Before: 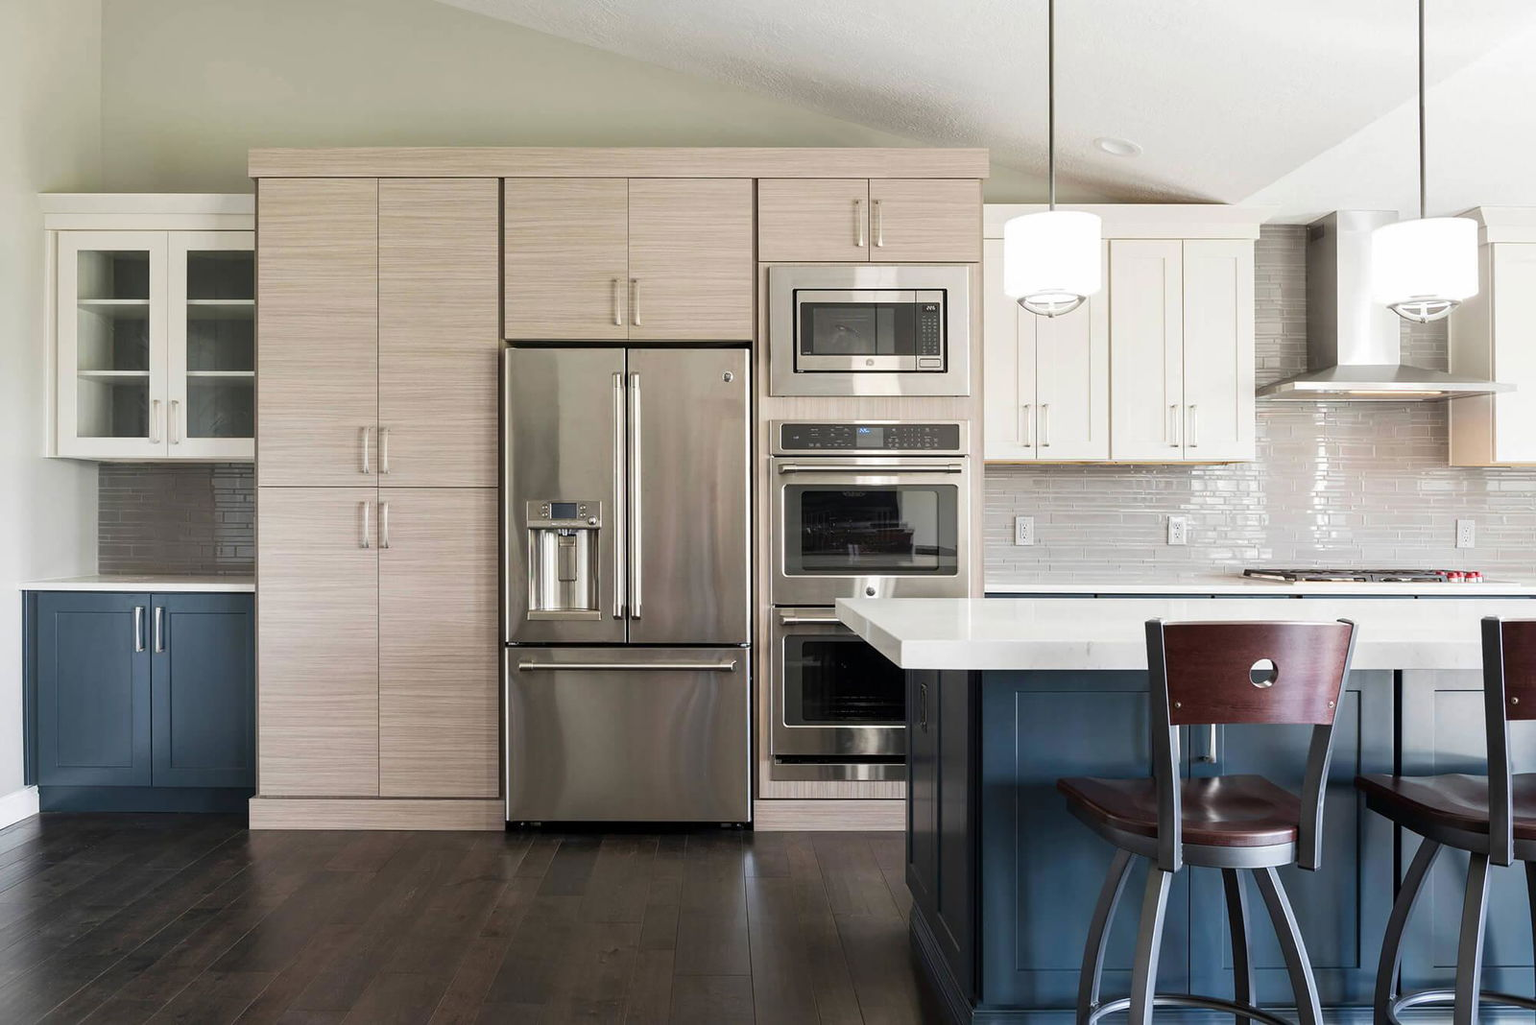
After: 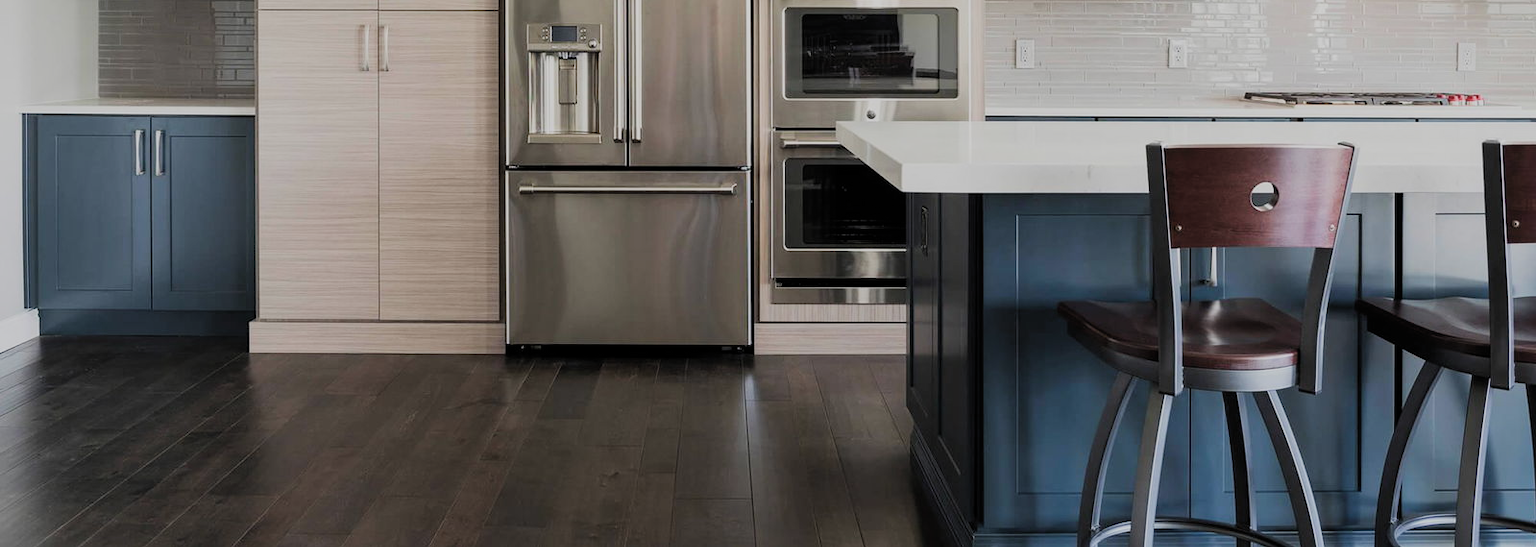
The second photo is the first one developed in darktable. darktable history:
filmic rgb: black relative exposure -7.65 EV, white relative exposure 4.56 EV, hardness 3.61, color science v5 (2021), contrast in shadows safe, contrast in highlights safe
crop and rotate: top 46.607%, right 0.015%
